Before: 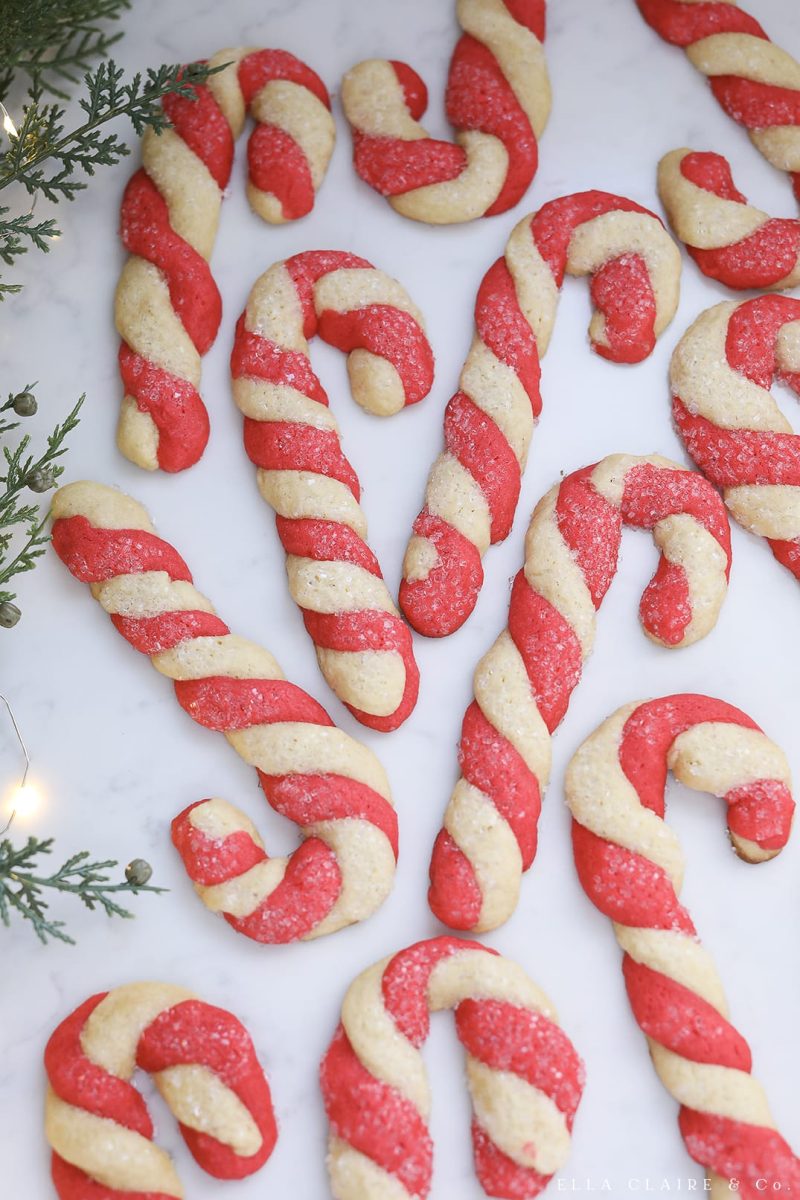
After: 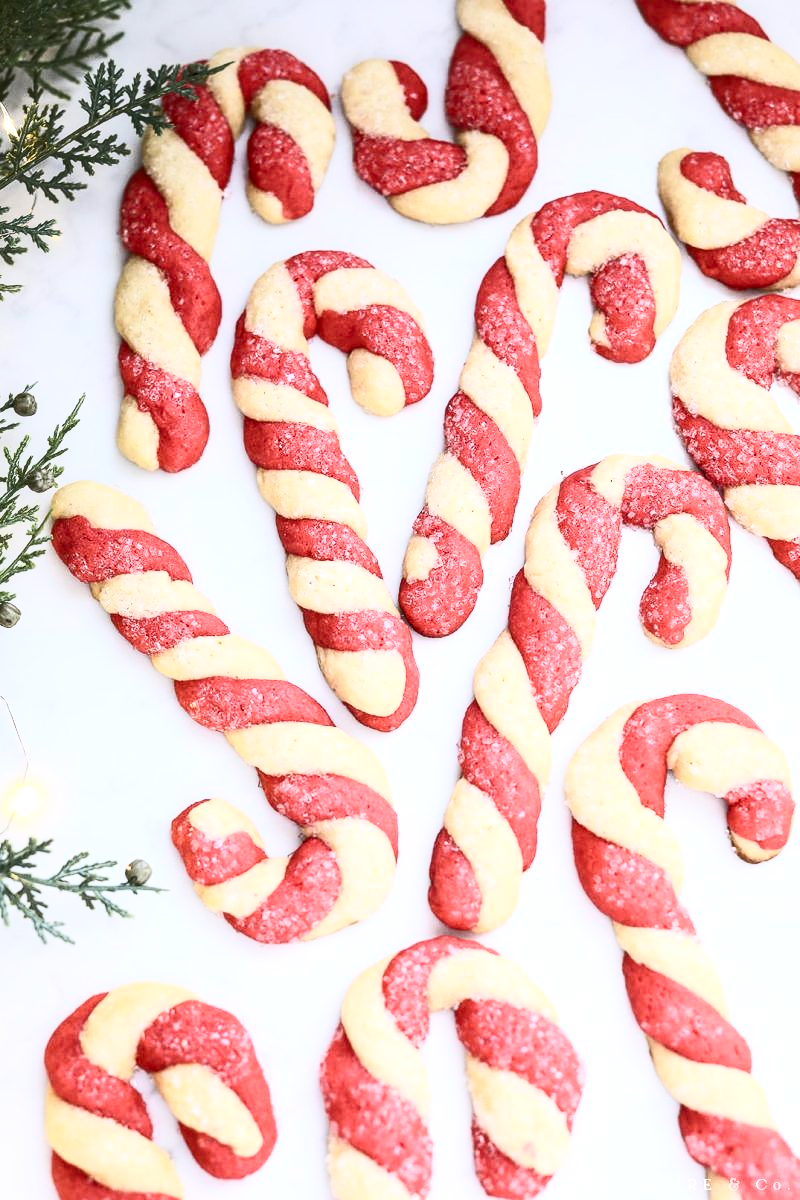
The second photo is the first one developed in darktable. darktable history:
contrast brightness saturation: contrast 0.602, brightness 0.328, saturation 0.145
local contrast: on, module defaults
